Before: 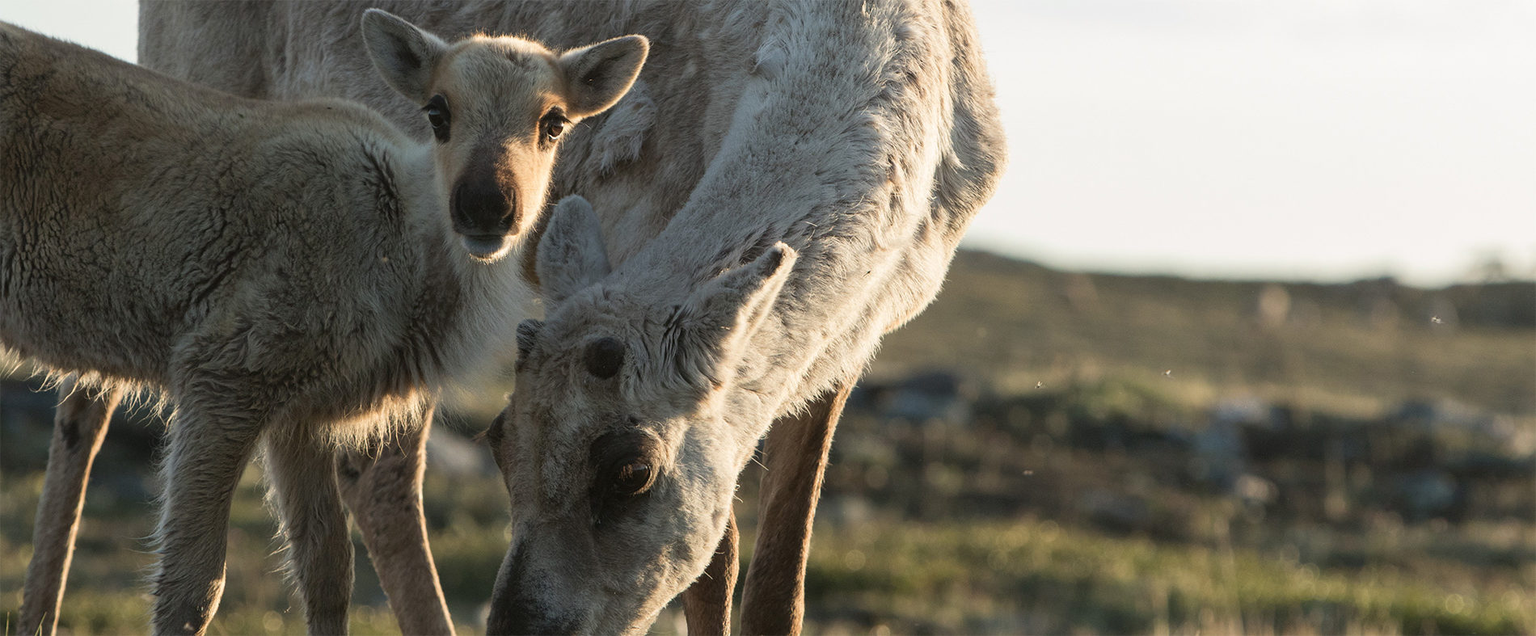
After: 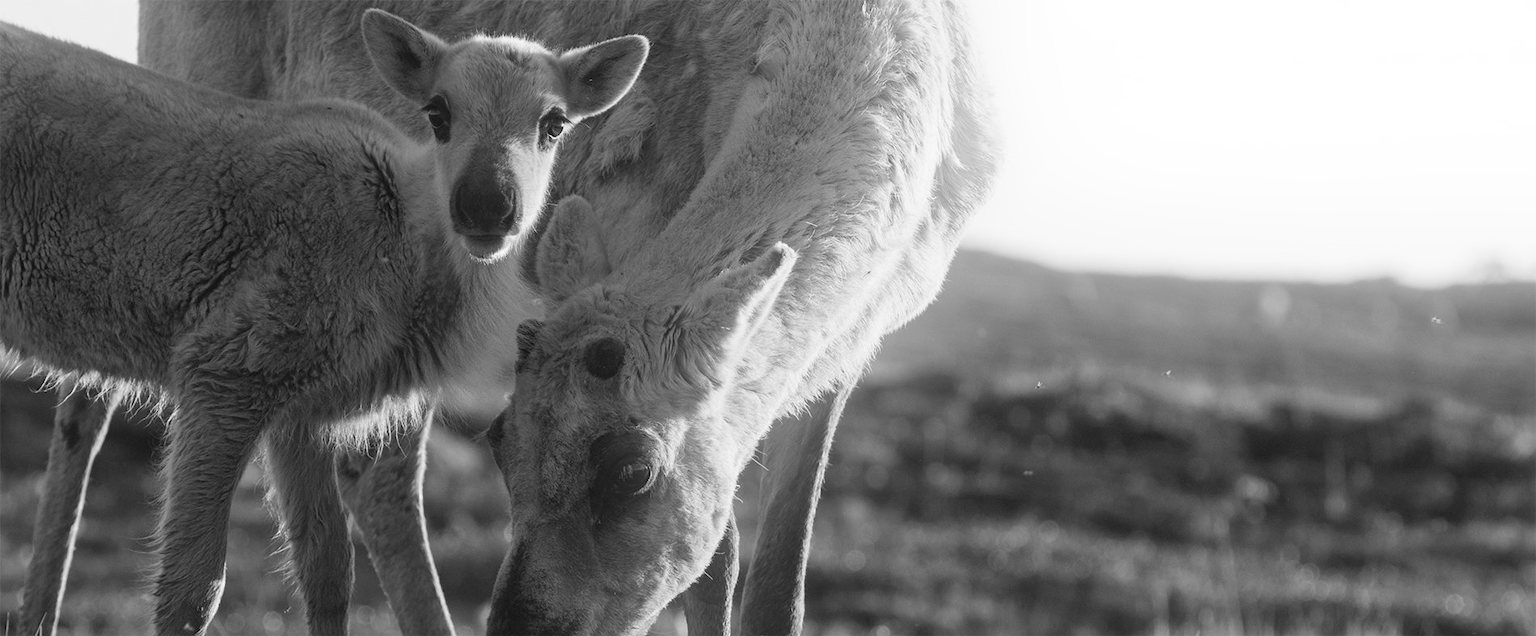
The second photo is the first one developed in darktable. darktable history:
monochrome: a -11.7, b 1.62, size 0.5, highlights 0.38
bloom: on, module defaults
shadows and highlights: radius 125.46, shadows 30.51, highlights -30.51, low approximation 0.01, soften with gaussian
